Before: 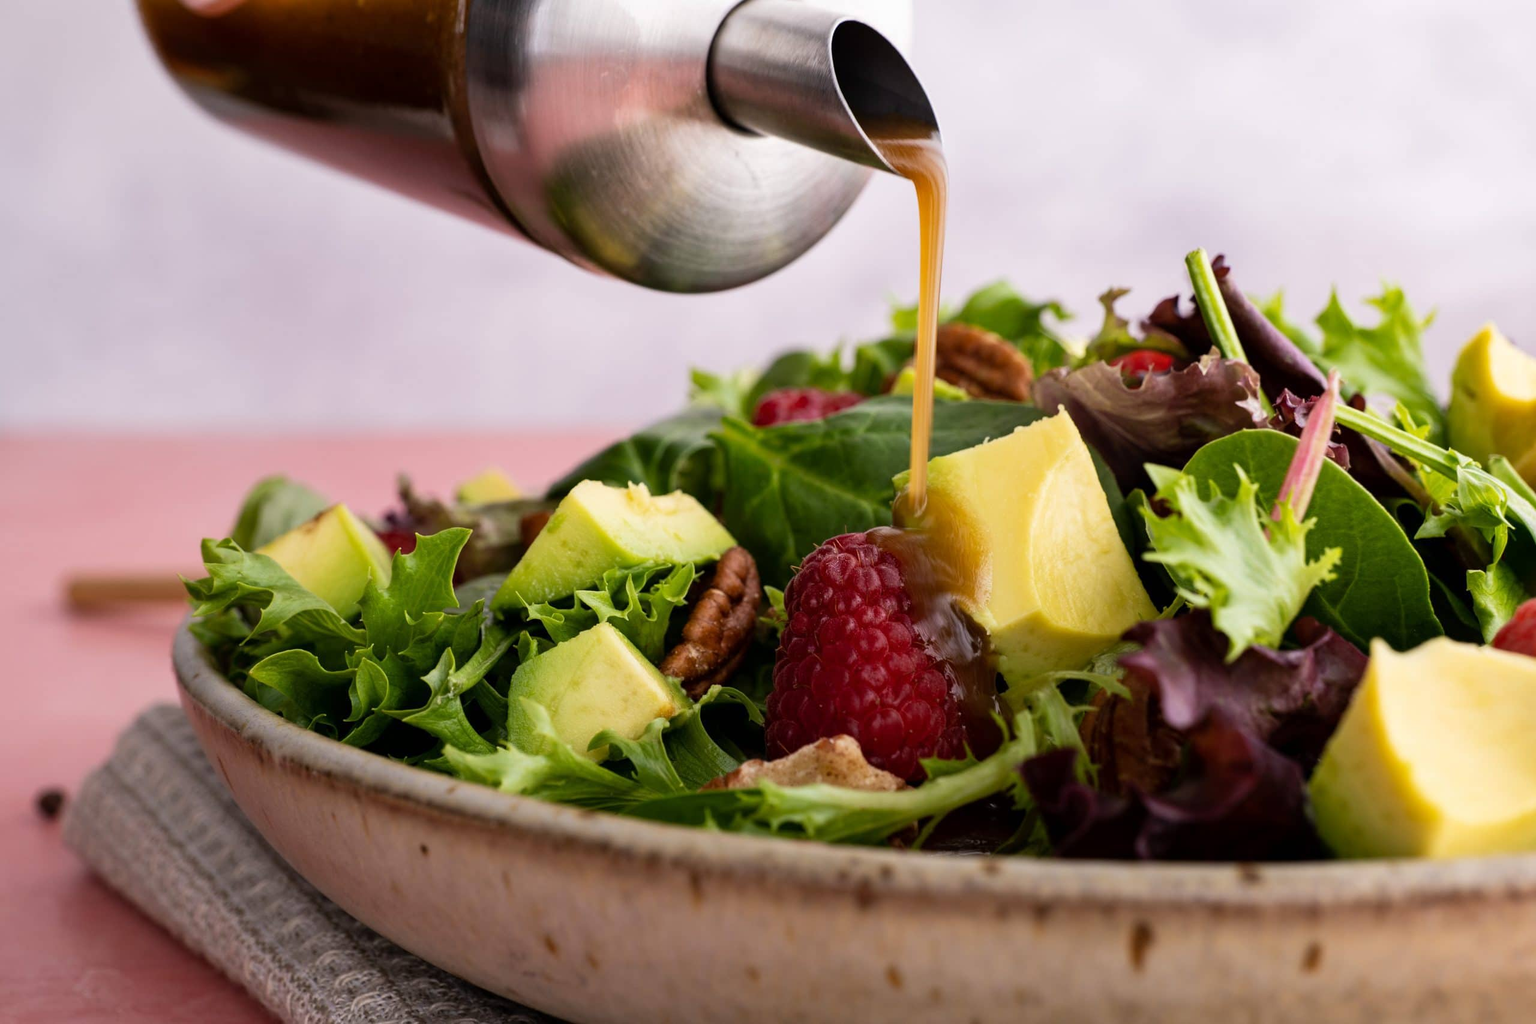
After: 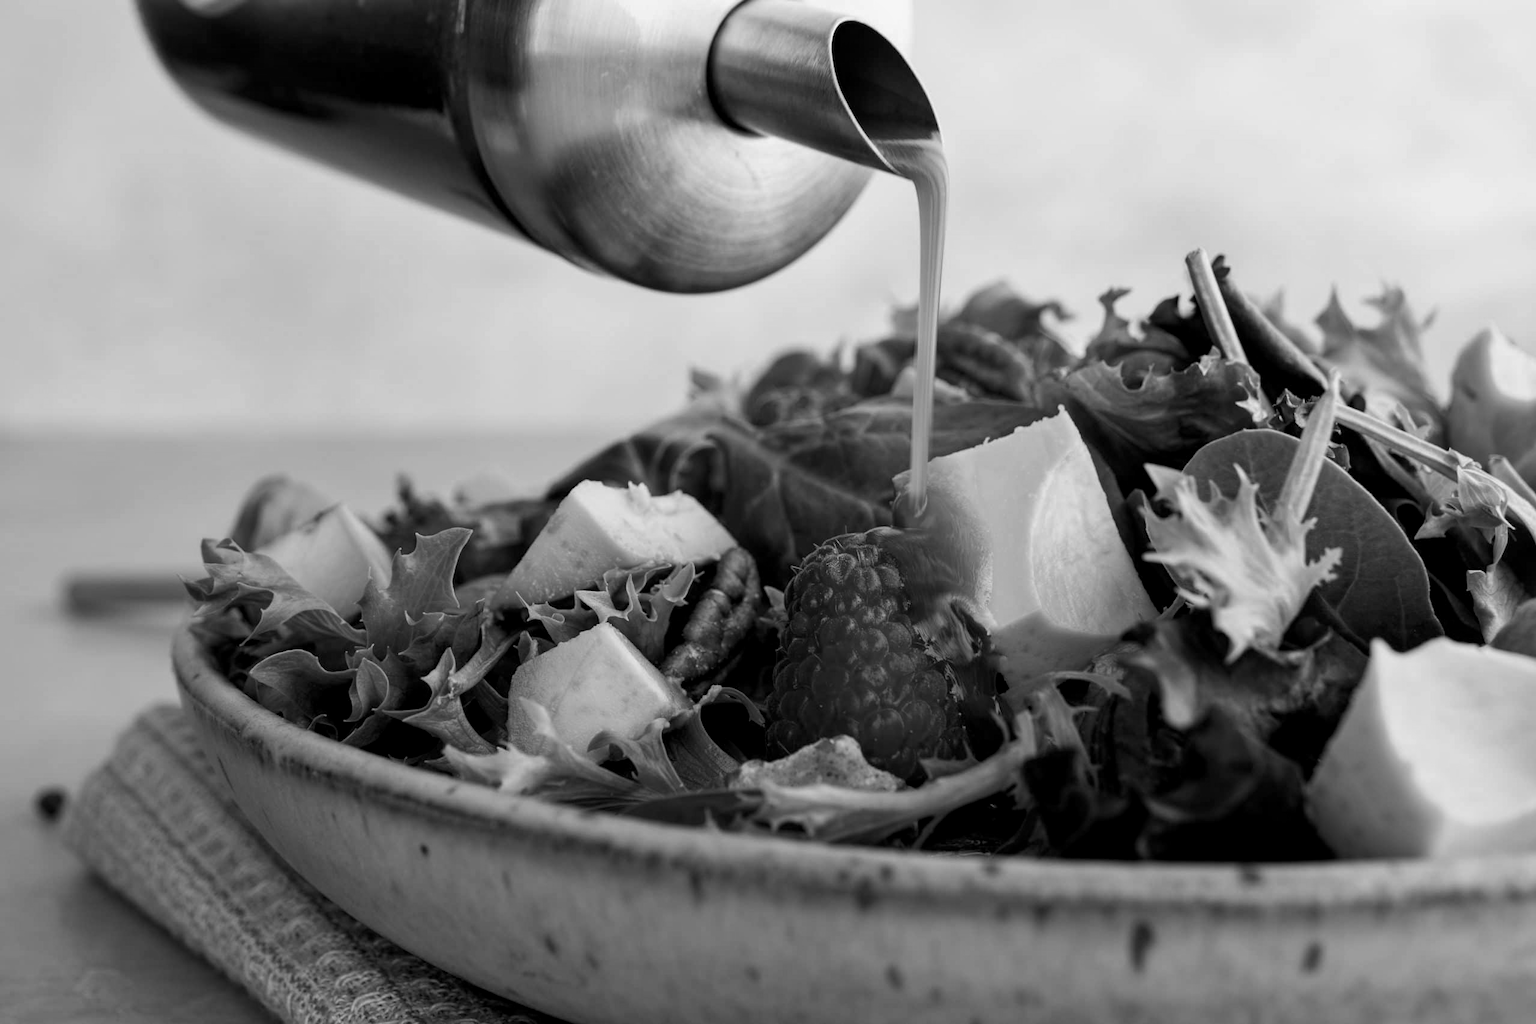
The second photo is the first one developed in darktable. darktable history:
local contrast: highlights 100%, shadows 100%, detail 120%, midtone range 0.2
color calibration: output gray [0.18, 0.41, 0.41, 0], gray › normalize channels true, illuminant same as pipeline (D50), adaptation XYZ, x 0.346, y 0.359, gamut compression 0
color zones: curves: ch1 [(0, 0.455) (0.063, 0.455) (0.286, 0.495) (0.429, 0.5) (0.571, 0.5) (0.714, 0.5) (0.857, 0.5) (1, 0.455)]; ch2 [(0, 0.532) (0.063, 0.521) (0.233, 0.447) (0.429, 0.489) (0.571, 0.5) (0.714, 0.5) (0.857, 0.5) (1, 0.532)]
